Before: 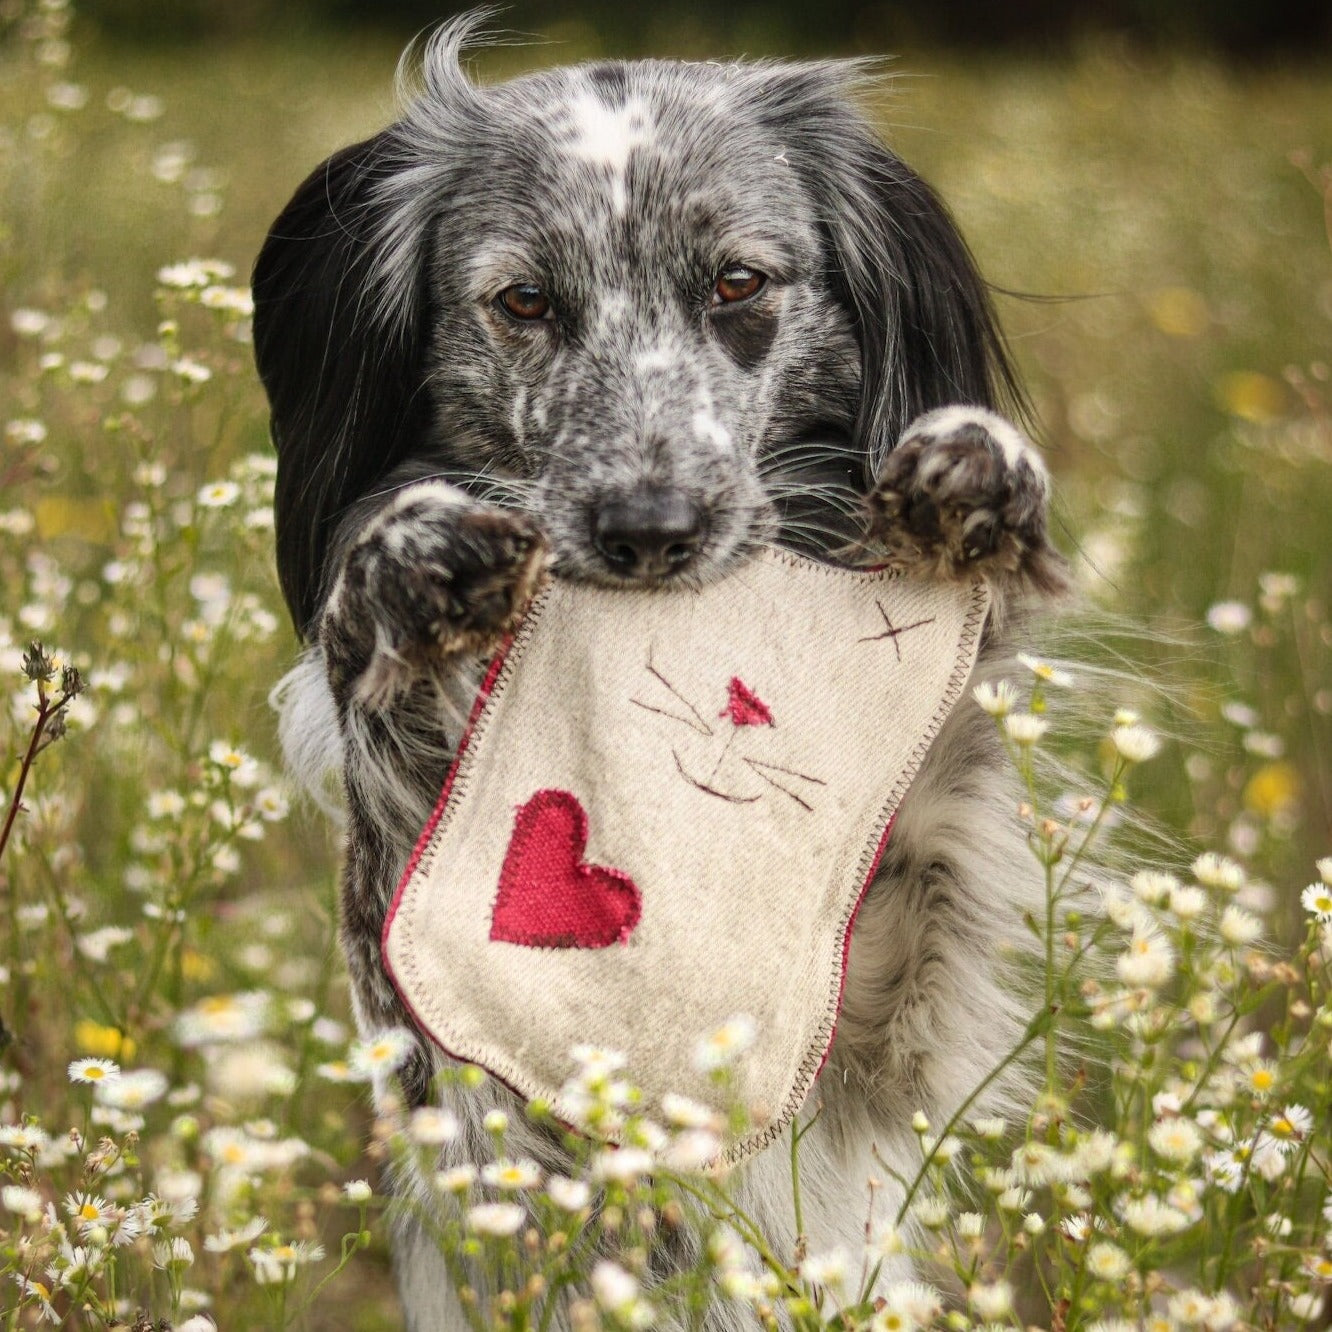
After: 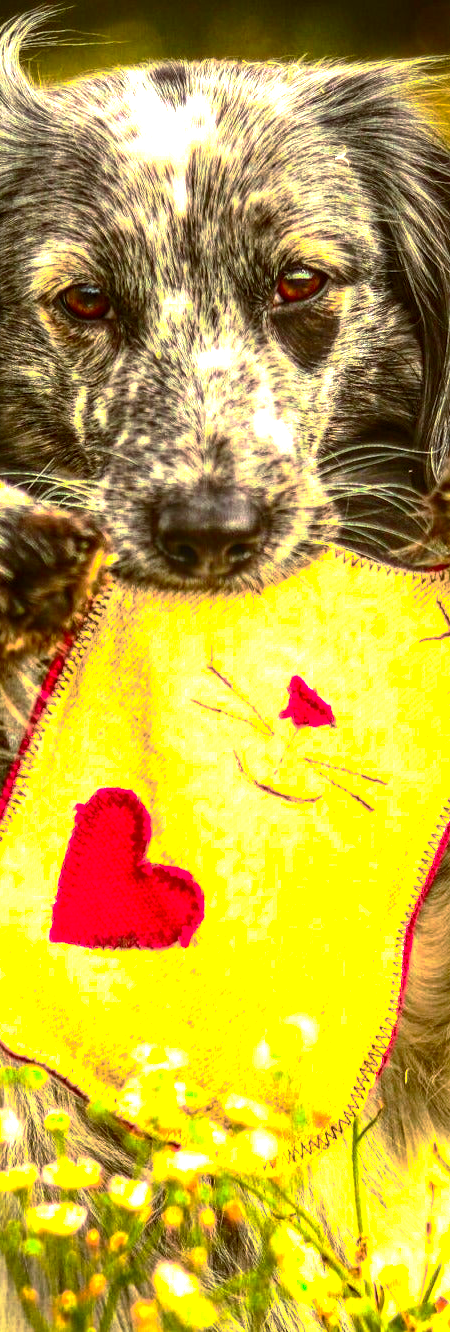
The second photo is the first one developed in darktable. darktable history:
contrast brightness saturation: contrast 0.263, brightness 0.024, saturation 0.878
tone equalizer: edges refinement/feathering 500, mask exposure compensation -1.57 EV, preserve details no
crop: left 33.023%, right 33.159%
local contrast: on, module defaults
color balance rgb: power › chroma 2.508%, power › hue 69.78°, perceptual saturation grading › global saturation 0.329%, global vibrance 20%
exposure: black level correction 0, exposure 1.099 EV, compensate highlight preservation false
base curve: curves: ch0 [(0, 0) (0.841, 0.609) (1, 1)], preserve colors none
